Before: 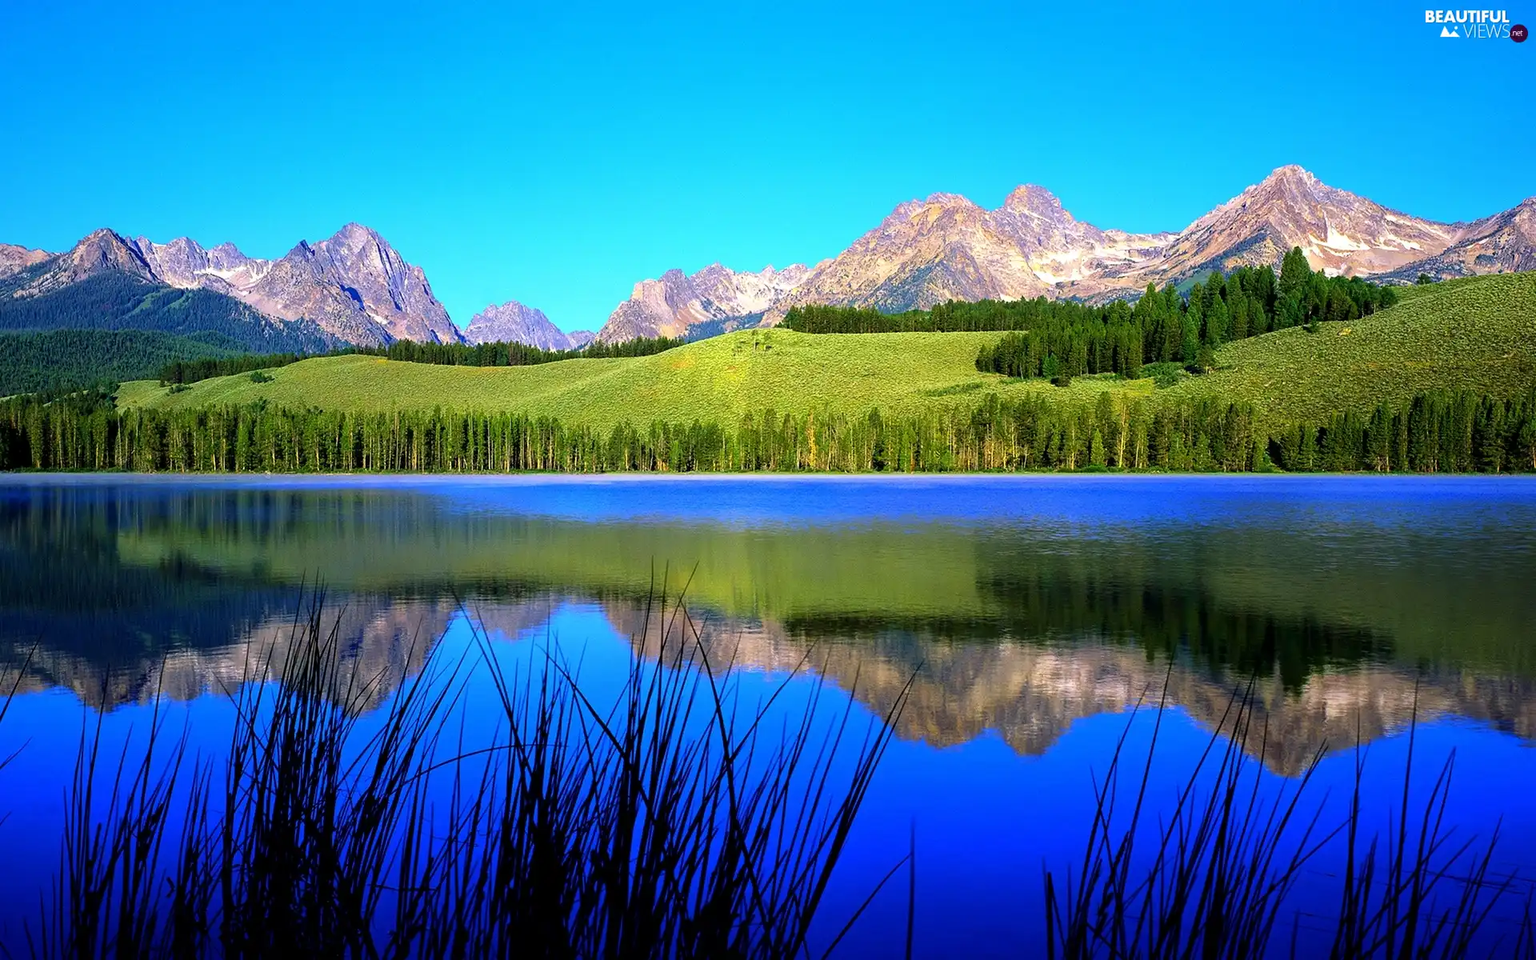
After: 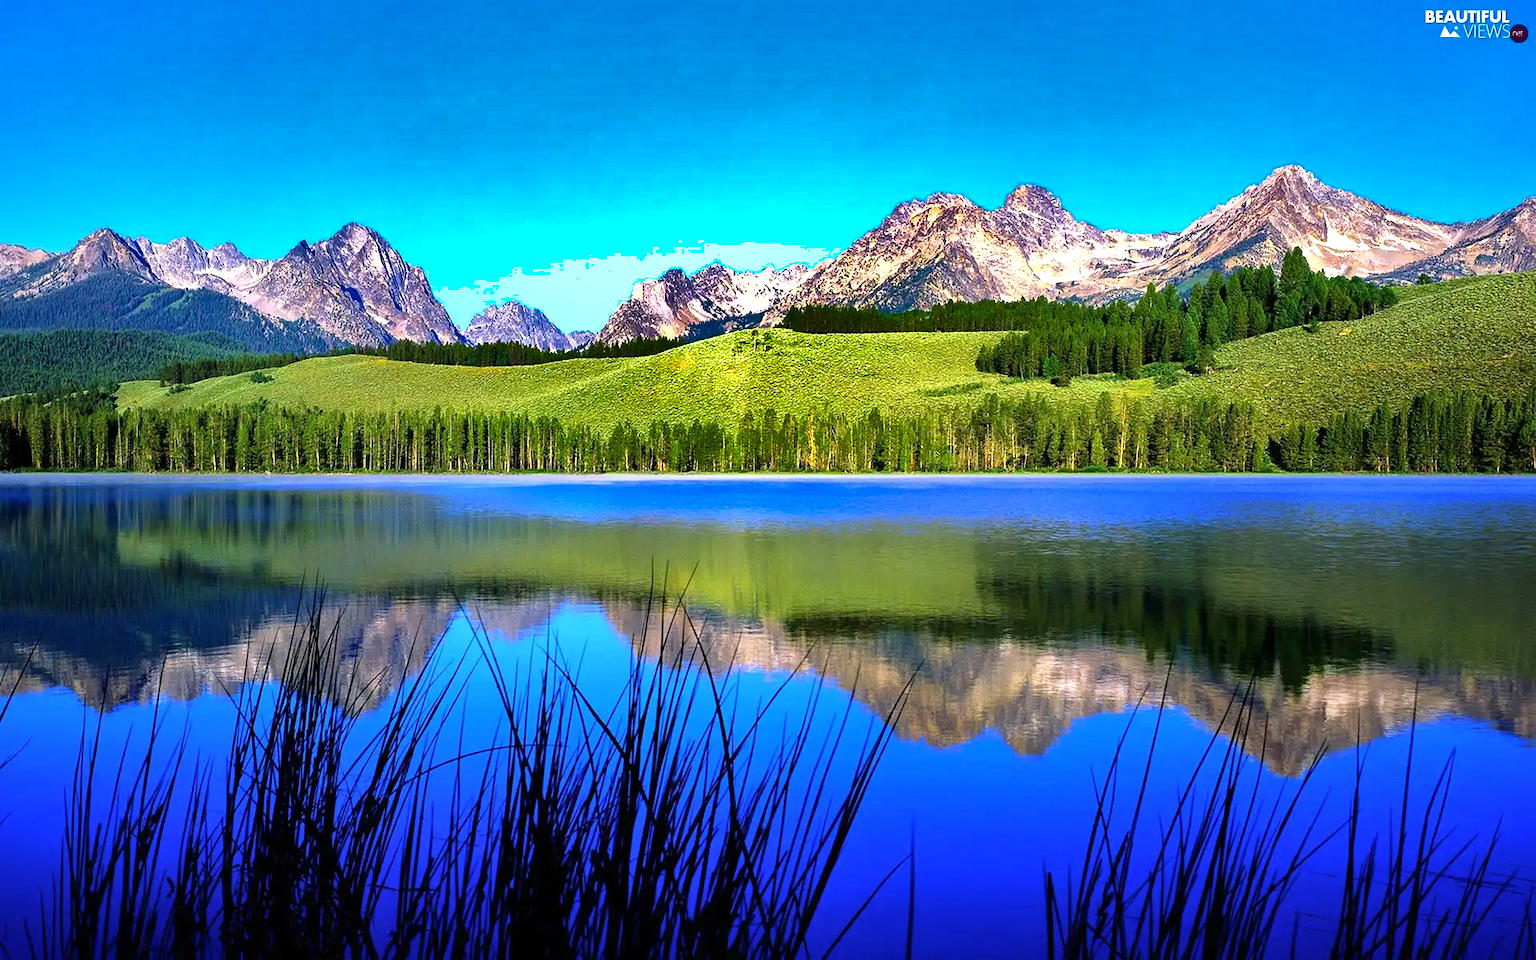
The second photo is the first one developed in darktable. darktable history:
exposure: black level correction 0, exposure 0.5 EV, compensate exposure bias true, compensate highlight preservation false
shadows and highlights: shadows 20.84, highlights -82.2, soften with gaussian
